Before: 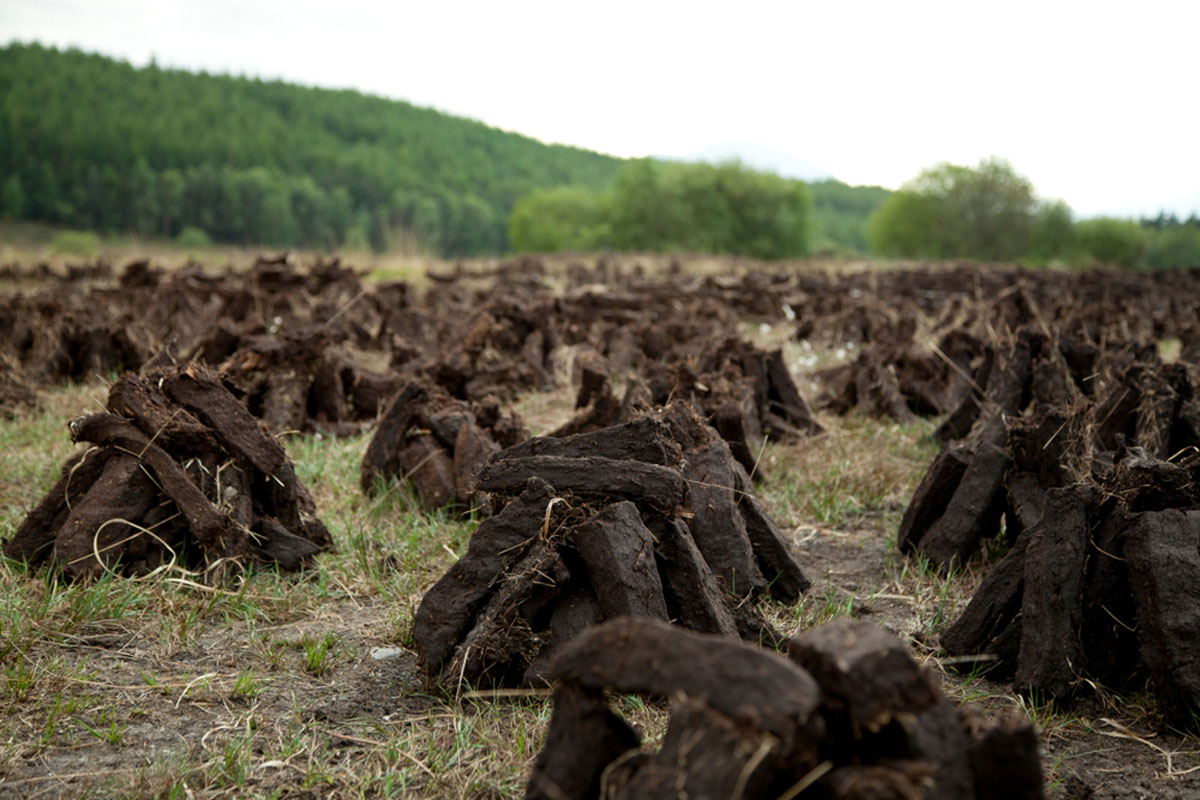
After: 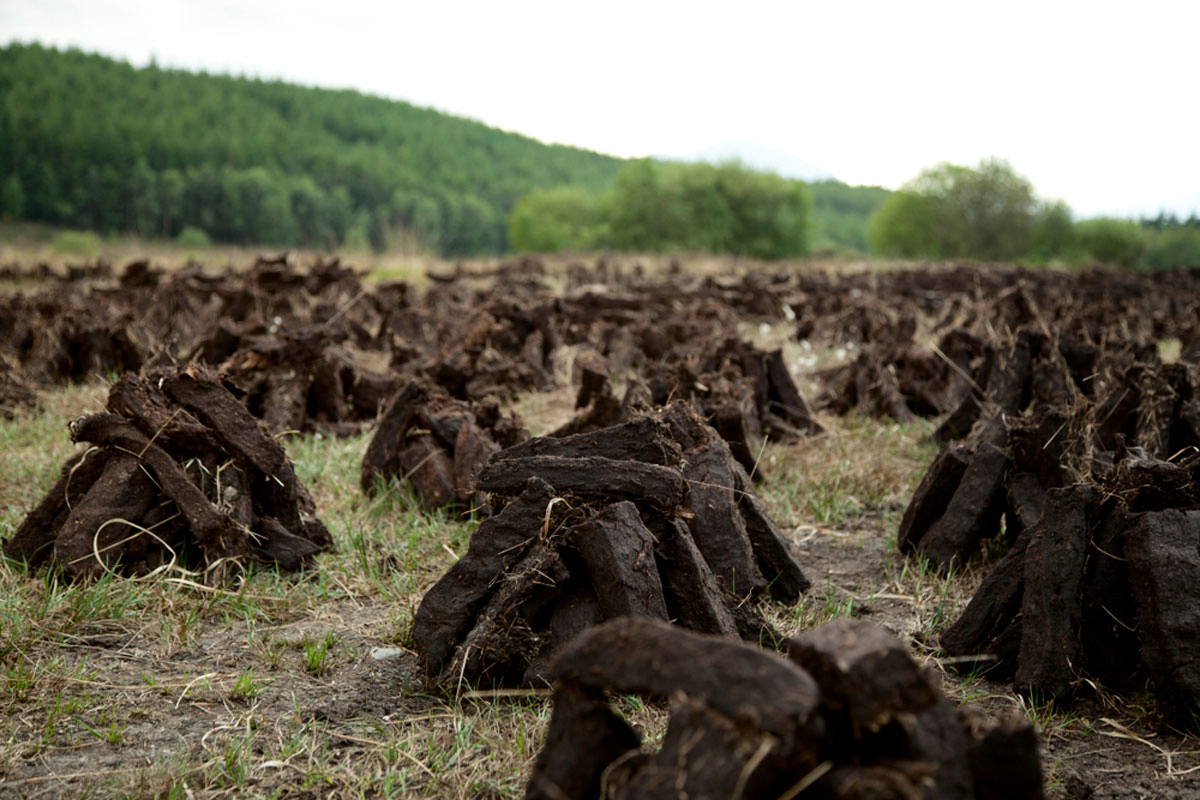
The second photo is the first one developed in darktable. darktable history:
tone curve: curves: ch0 [(0, 0) (0.08, 0.056) (0.4, 0.4) (0.6, 0.612) (0.92, 0.924) (1, 1)], color space Lab, independent channels, preserve colors none
